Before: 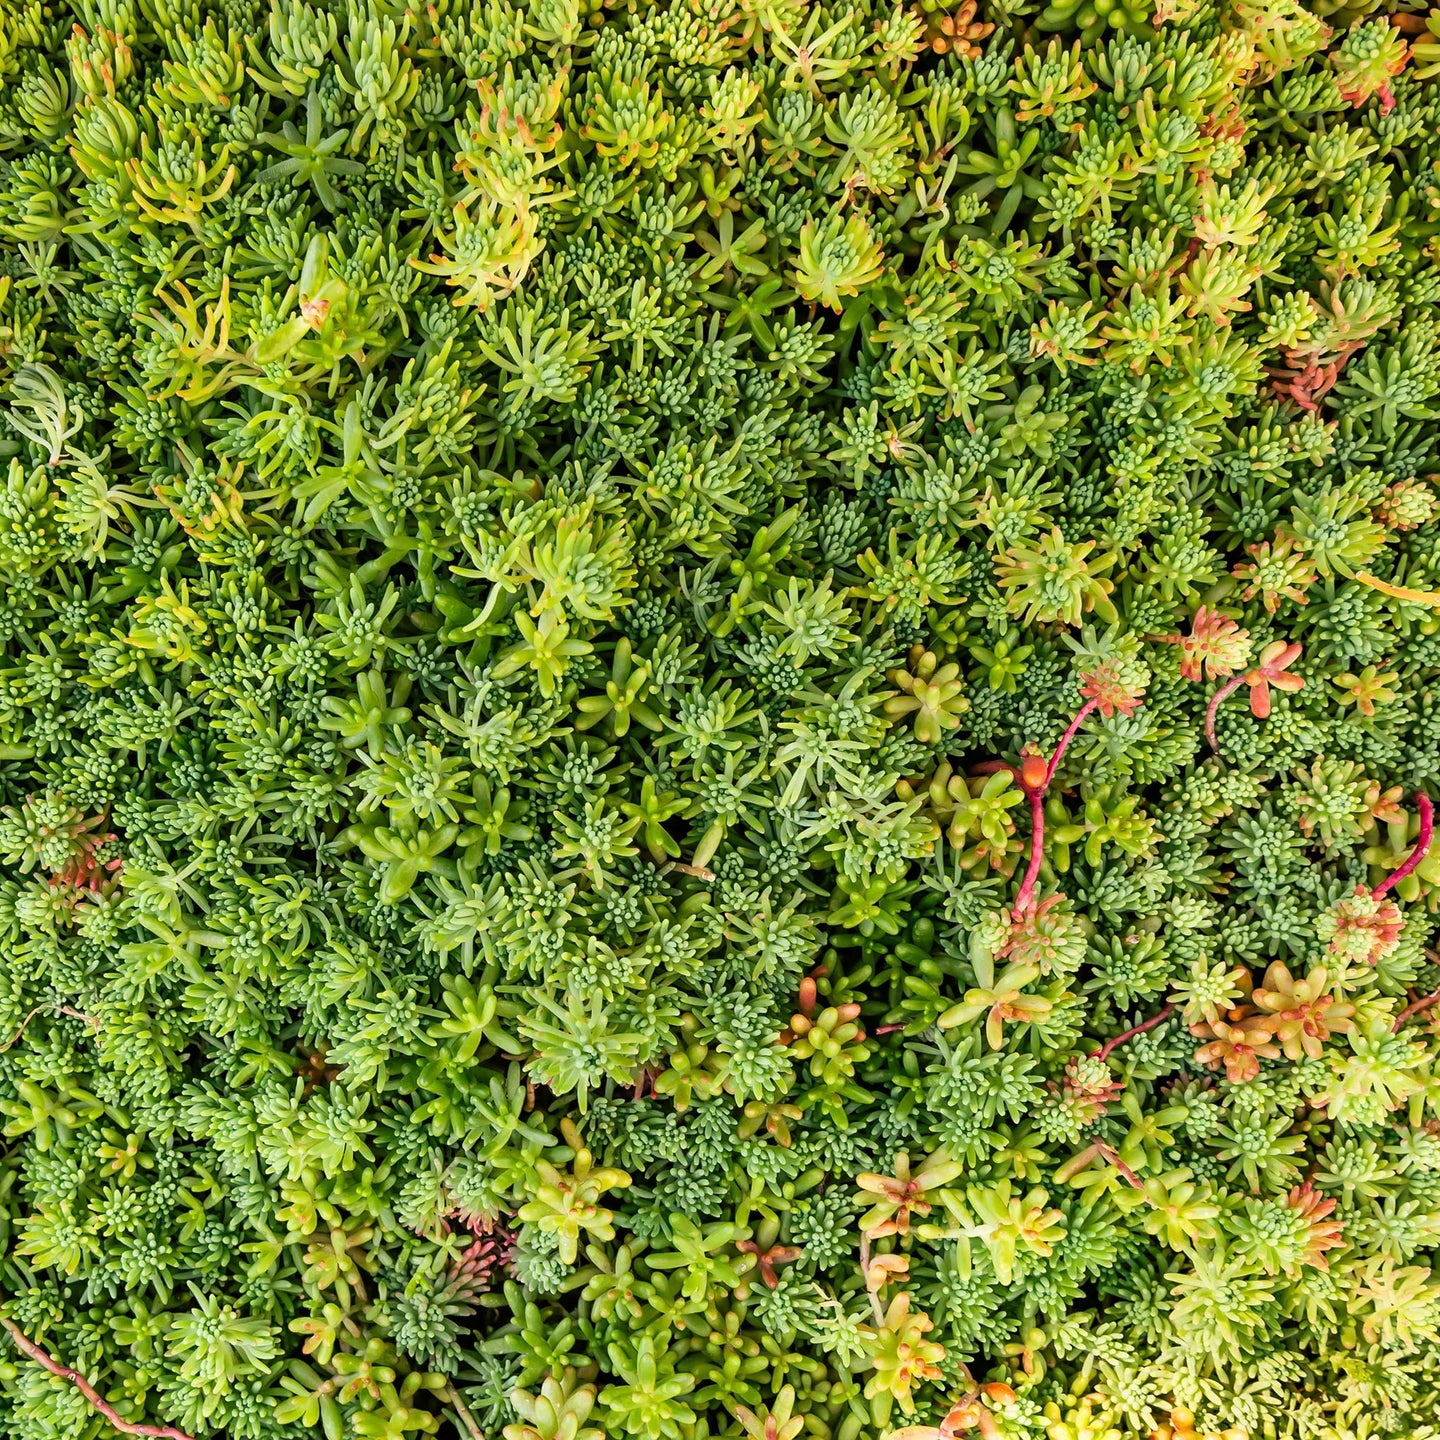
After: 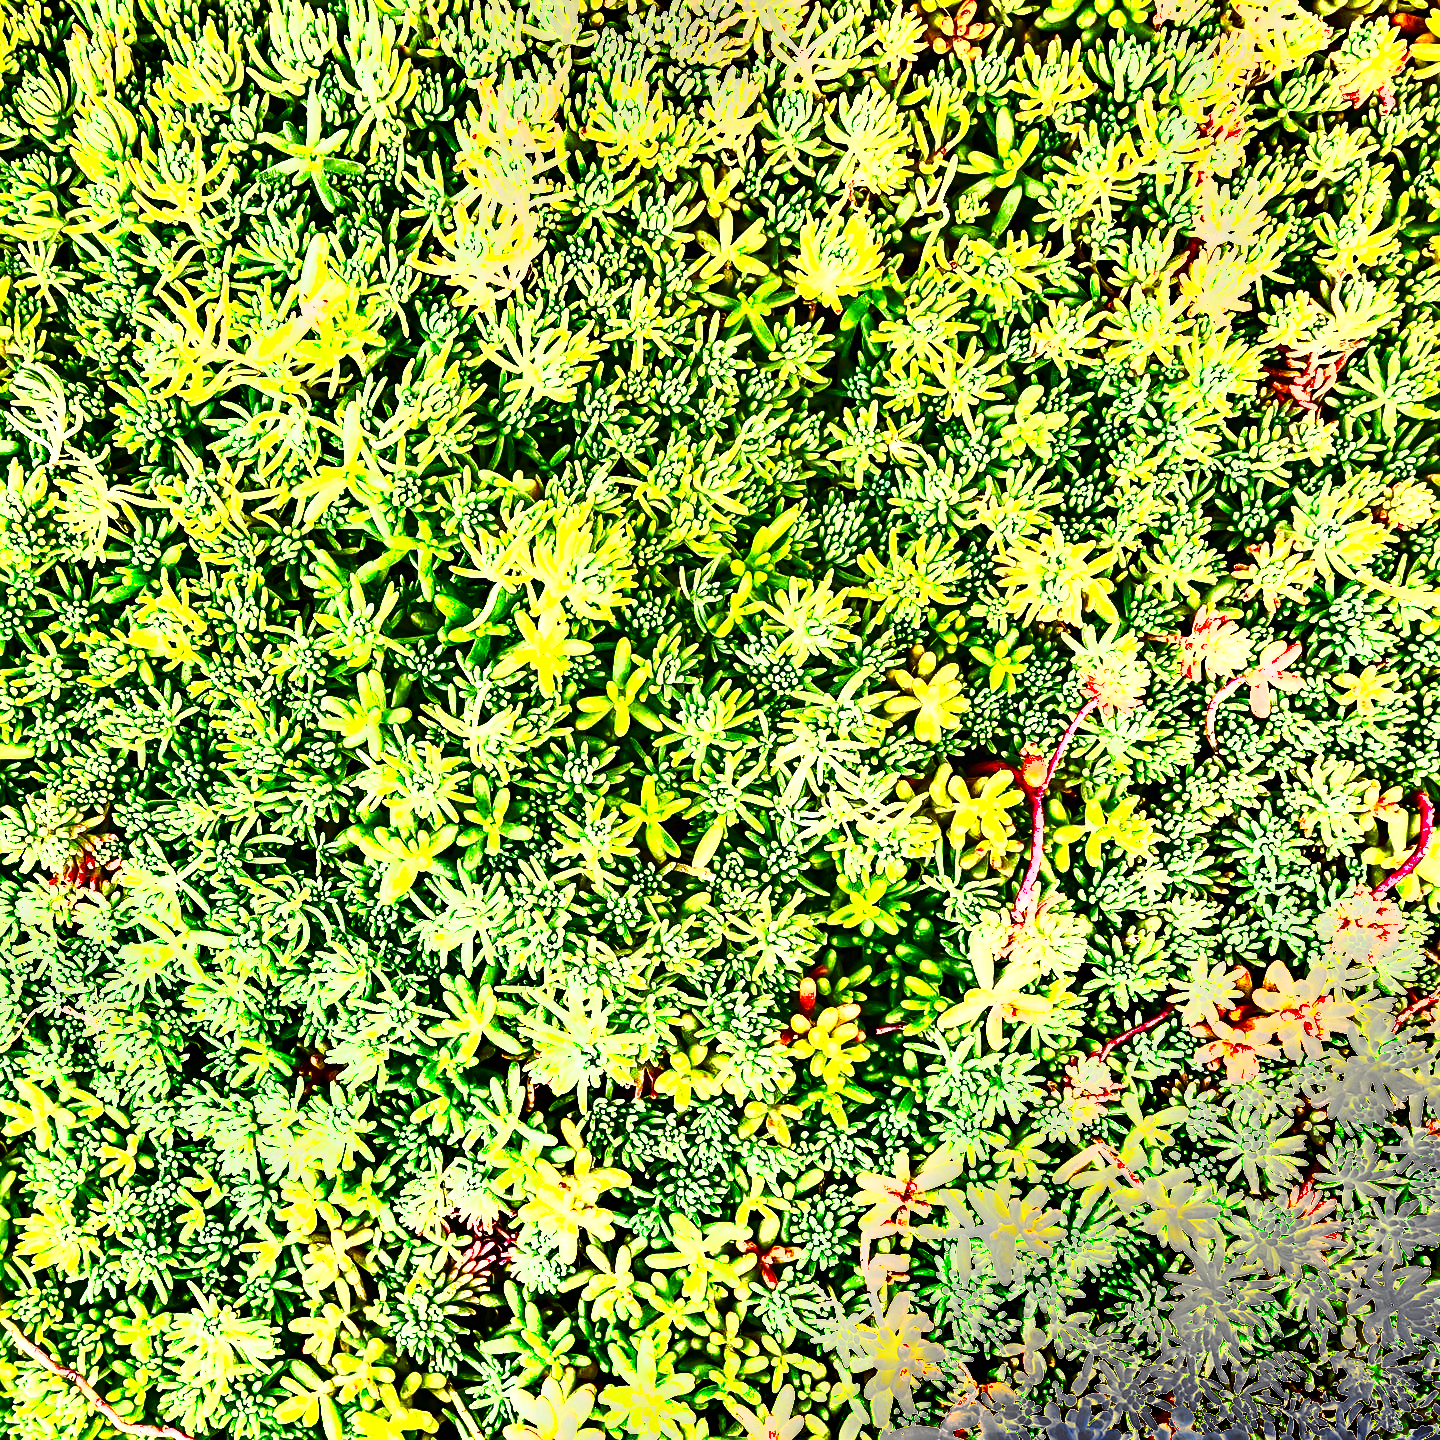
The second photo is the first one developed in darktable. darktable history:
sharpen: on, module defaults
exposure: exposure 2.25 EV, compensate highlight preservation false
color balance: output saturation 120%
shadows and highlights: shadows 60, highlights -60.23, soften with gaussian
